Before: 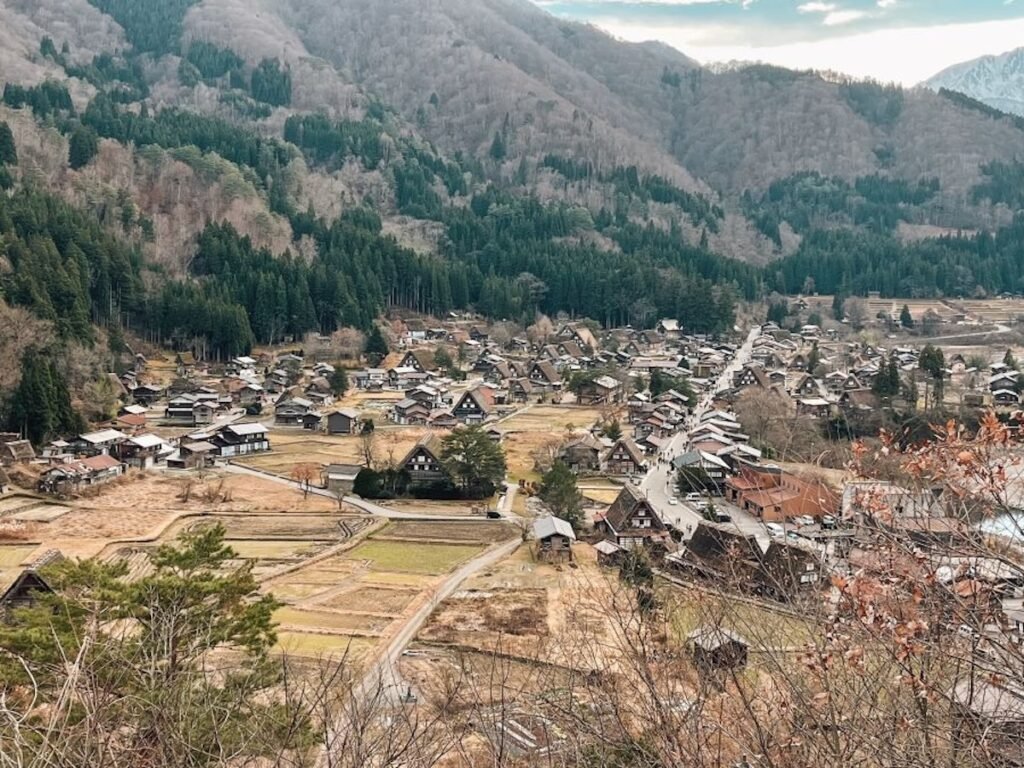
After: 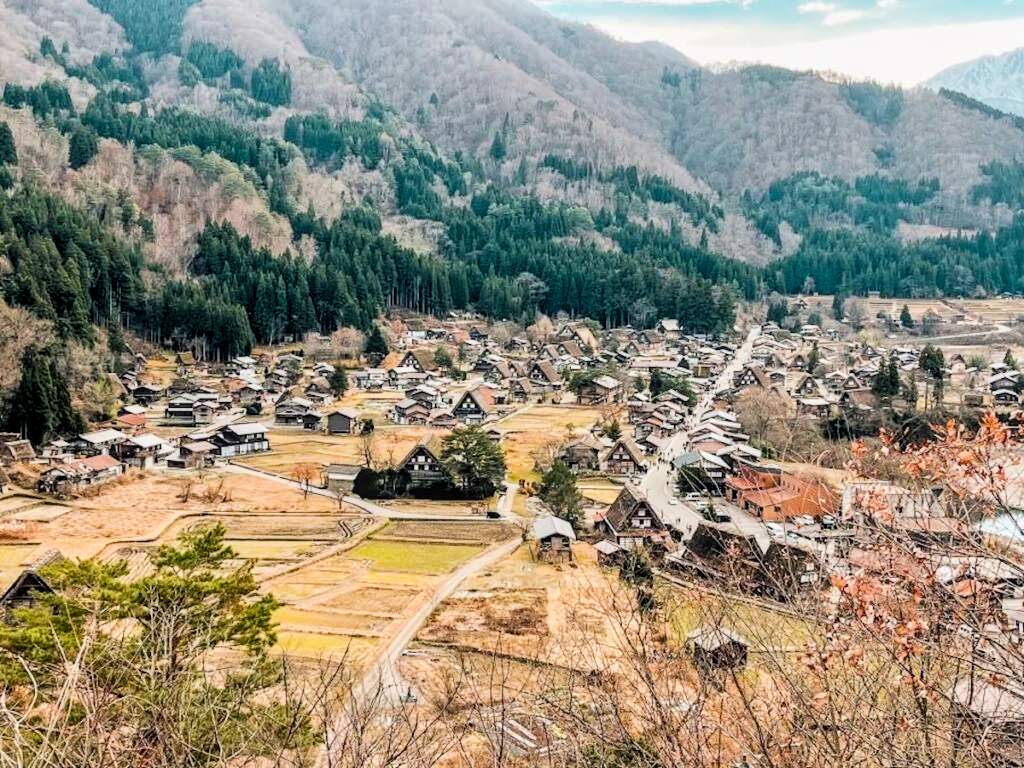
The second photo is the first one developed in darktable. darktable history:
color balance rgb: perceptual saturation grading › global saturation 30%, global vibrance 20%
filmic rgb: black relative exposure -5 EV, hardness 2.88, contrast 1.3
exposure: black level correction 0, exposure 0.6 EV, compensate exposure bias true, compensate highlight preservation false
local contrast: on, module defaults
